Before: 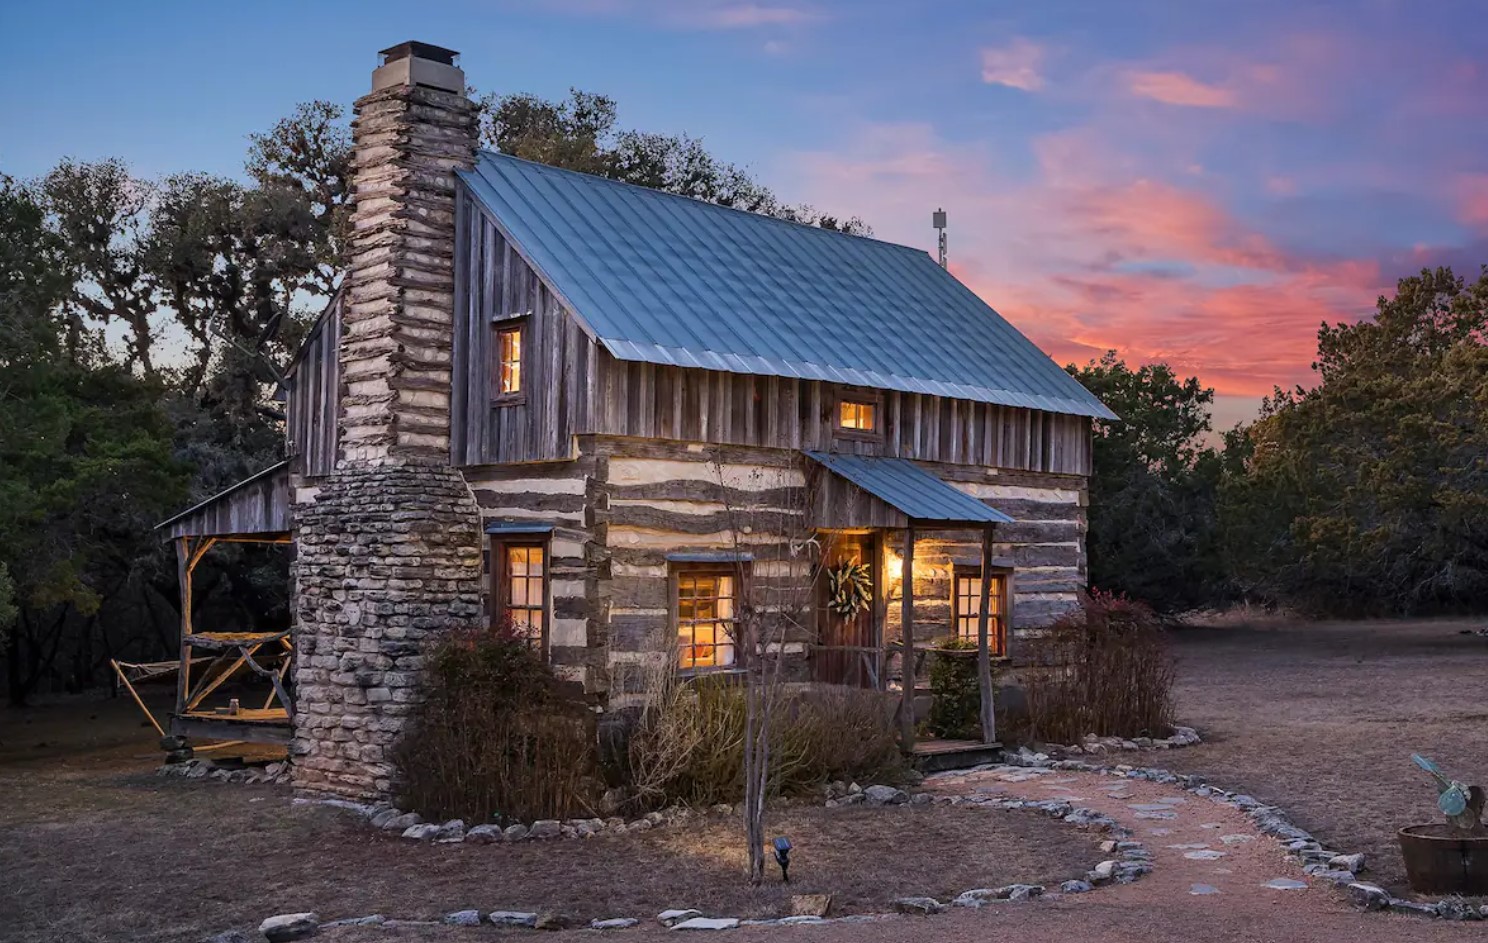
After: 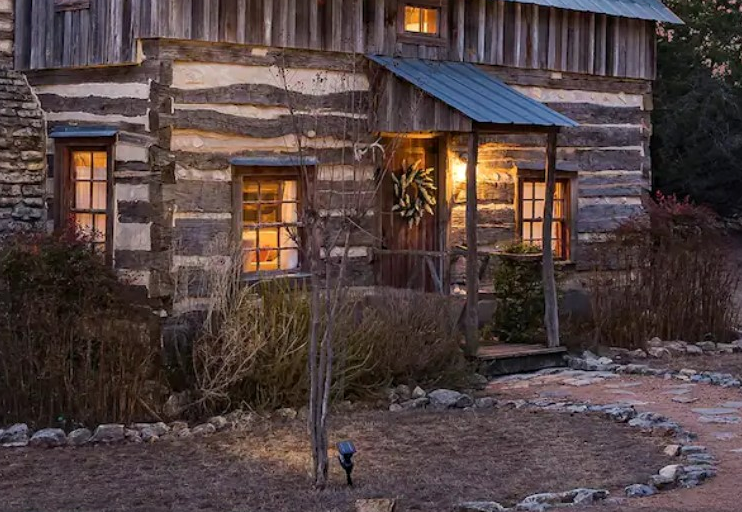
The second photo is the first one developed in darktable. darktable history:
crop: left 29.335%, top 42.096%, right 20.76%, bottom 3.511%
color calibration: illuminant same as pipeline (D50), x 0.346, y 0.358, temperature 4990.06 K
haze removal: strength 0.107, compatibility mode true, adaptive false
